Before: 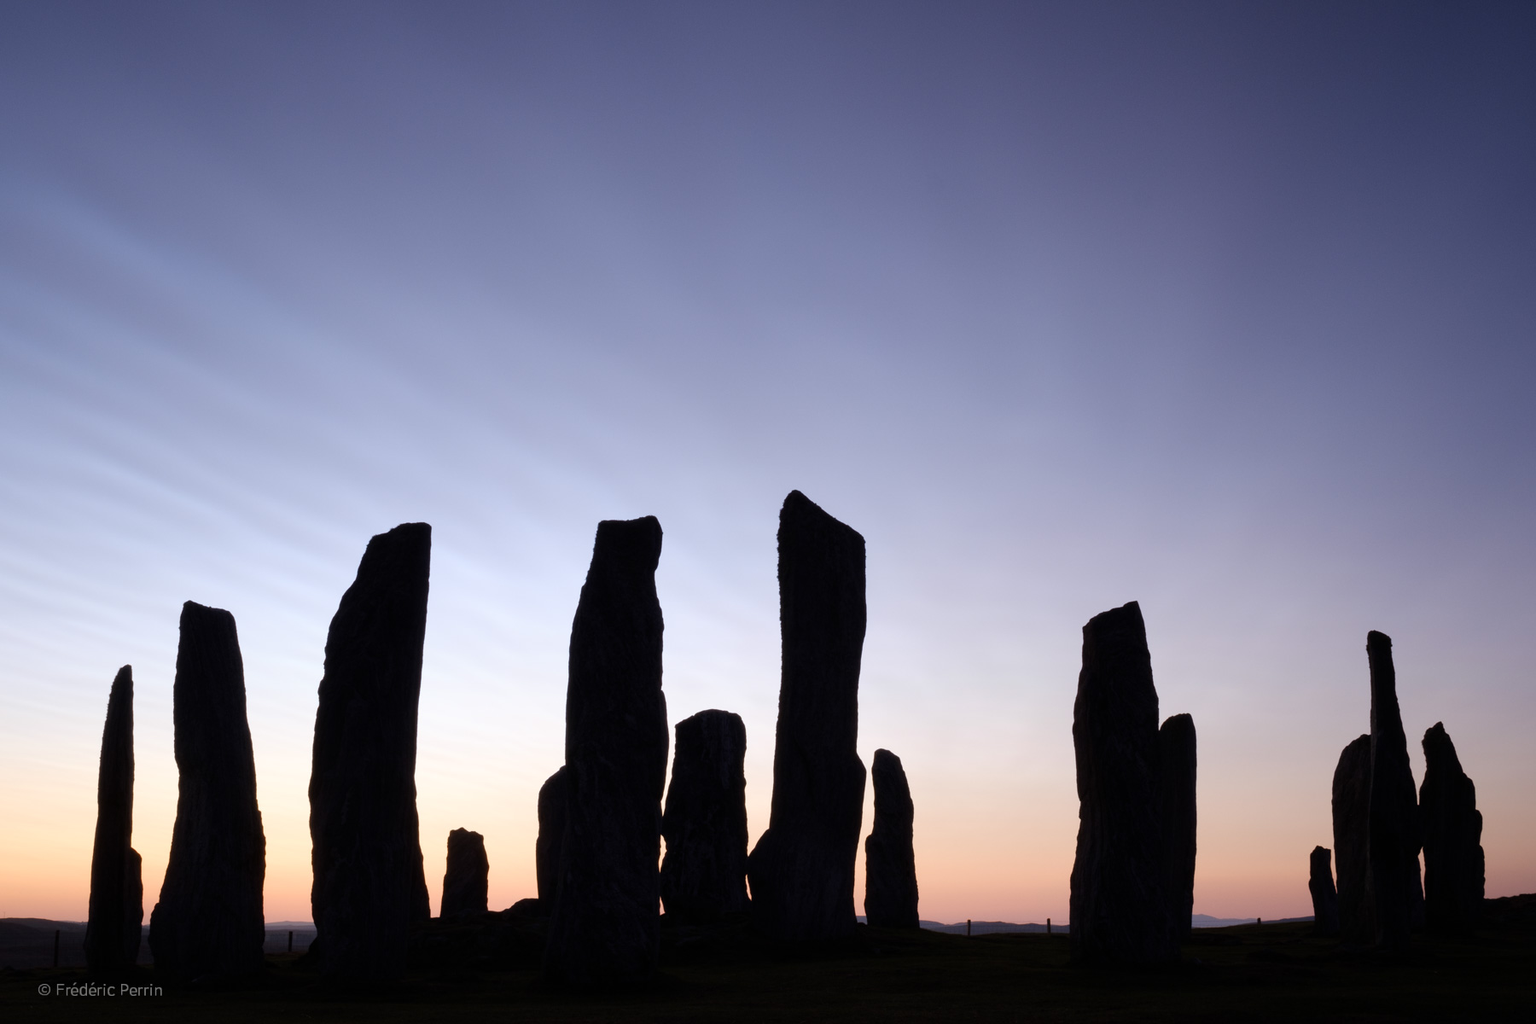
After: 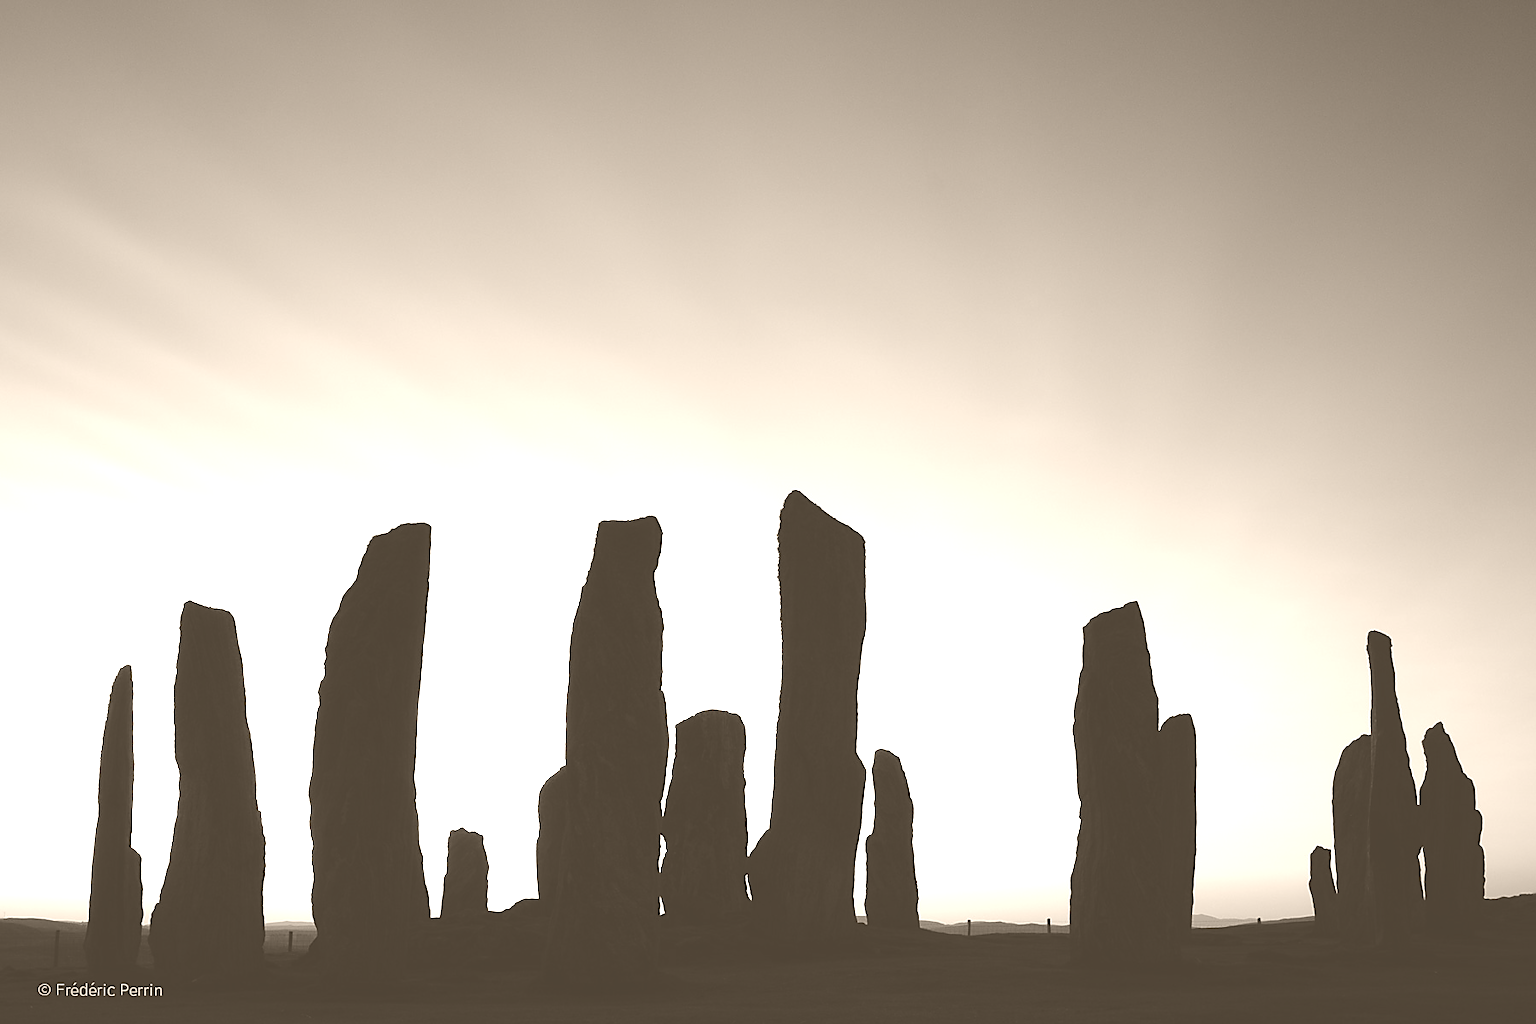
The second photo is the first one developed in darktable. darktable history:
colorize: hue 34.49°, saturation 35.33%, source mix 100%, version 1
sharpen: radius 1.4, amount 1.25, threshold 0.7
